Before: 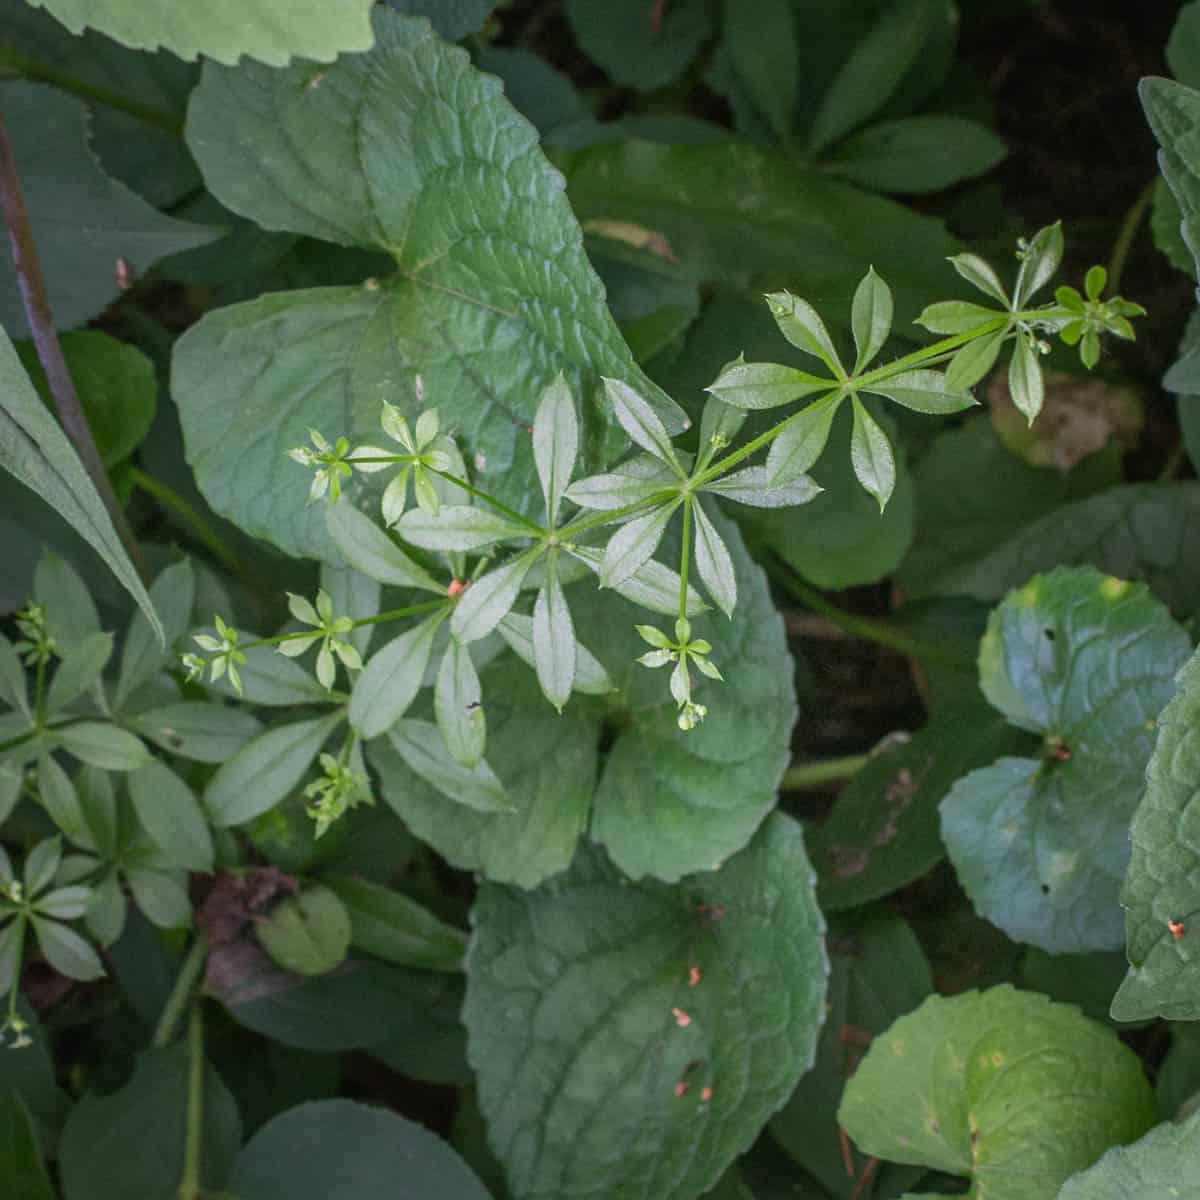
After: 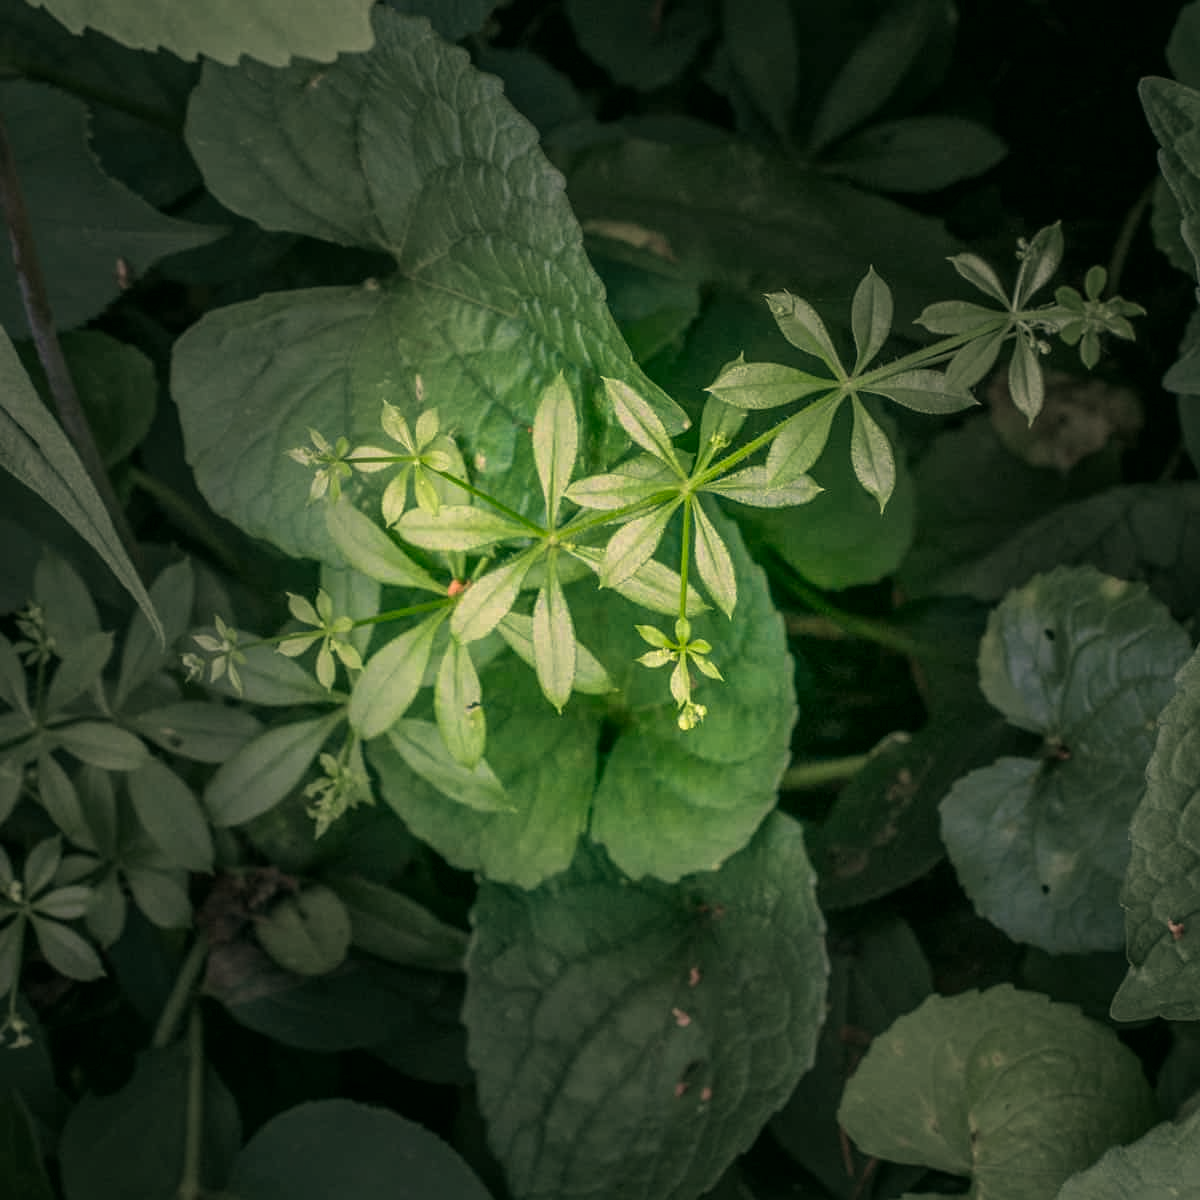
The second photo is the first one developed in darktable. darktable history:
velvia: strength 45%
contrast brightness saturation: contrast 0.01, saturation -0.05
local contrast: on, module defaults
exposure: exposure -0.116 EV, compensate exposure bias true, compensate highlight preservation false
vignetting: fall-off start 31.28%, fall-off radius 34.64%, brightness -0.575
color correction: highlights a* 5.3, highlights b* 24.26, shadows a* -15.58, shadows b* 4.02
